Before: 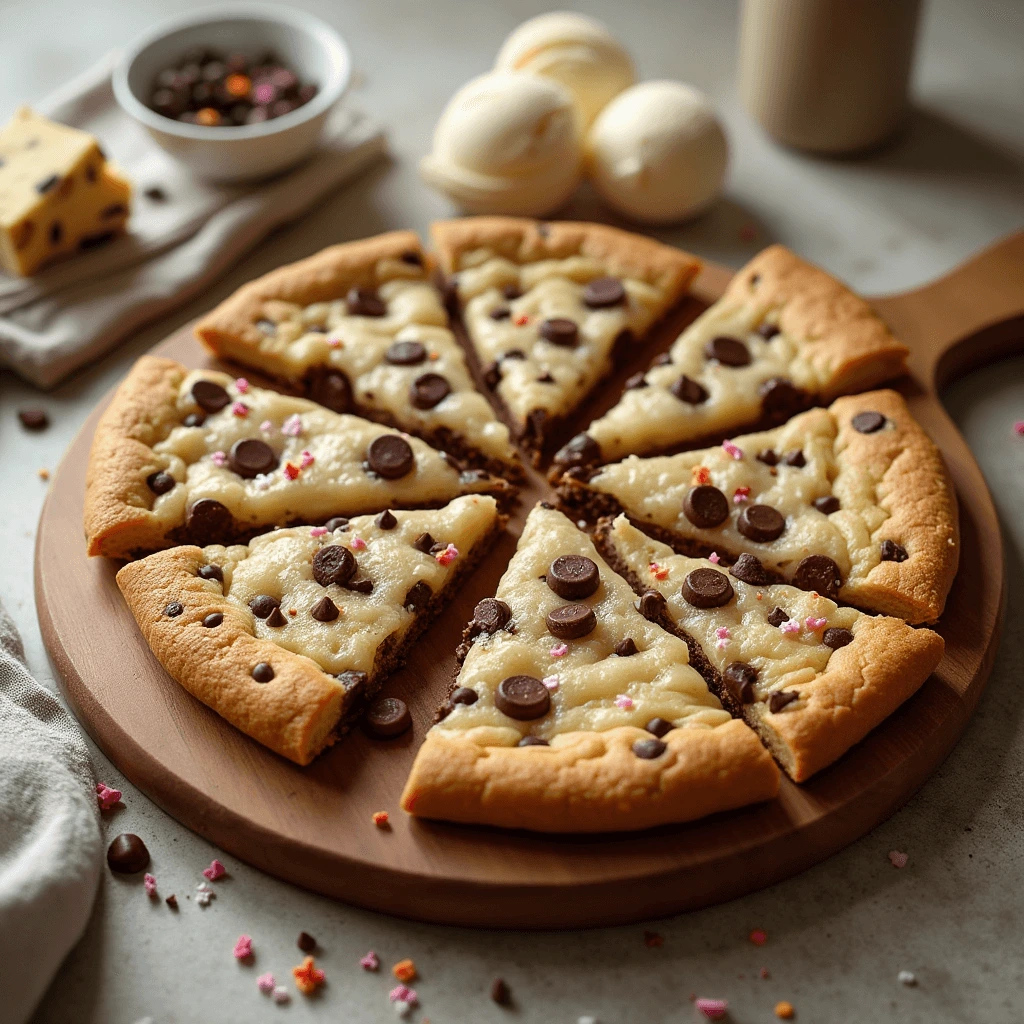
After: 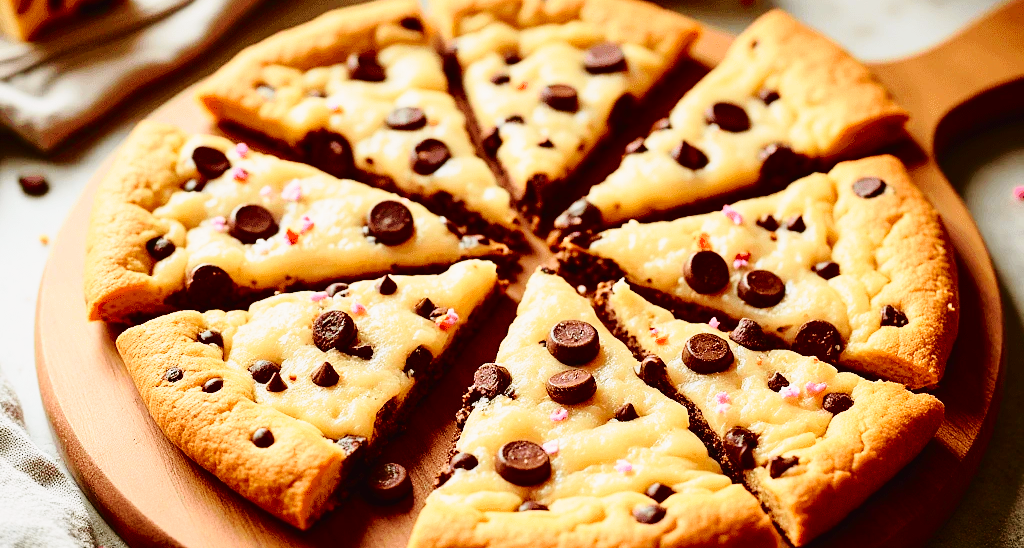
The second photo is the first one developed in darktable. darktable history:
crop and rotate: top 23.043%, bottom 23.437%
base curve: curves: ch0 [(0, 0) (0.028, 0.03) (0.121, 0.232) (0.46, 0.748) (0.859, 0.968) (1, 1)], preserve colors none
tone curve: curves: ch0 [(0, 0.014) (0.17, 0.099) (0.392, 0.438) (0.725, 0.828) (0.872, 0.918) (1, 0.981)]; ch1 [(0, 0) (0.402, 0.36) (0.489, 0.491) (0.5, 0.503) (0.515, 0.52) (0.545, 0.574) (0.615, 0.662) (0.701, 0.725) (1, 1)]; ch2 [(0, 0) (0.42, 0.458) (0.485, 0.499) (0.503, 0.503) (0.531, 0.542) (0.561, 0.594) (0.644, 0.694) (0.717, 0.753) (1, 0.991)], color space Lab, independent channels
